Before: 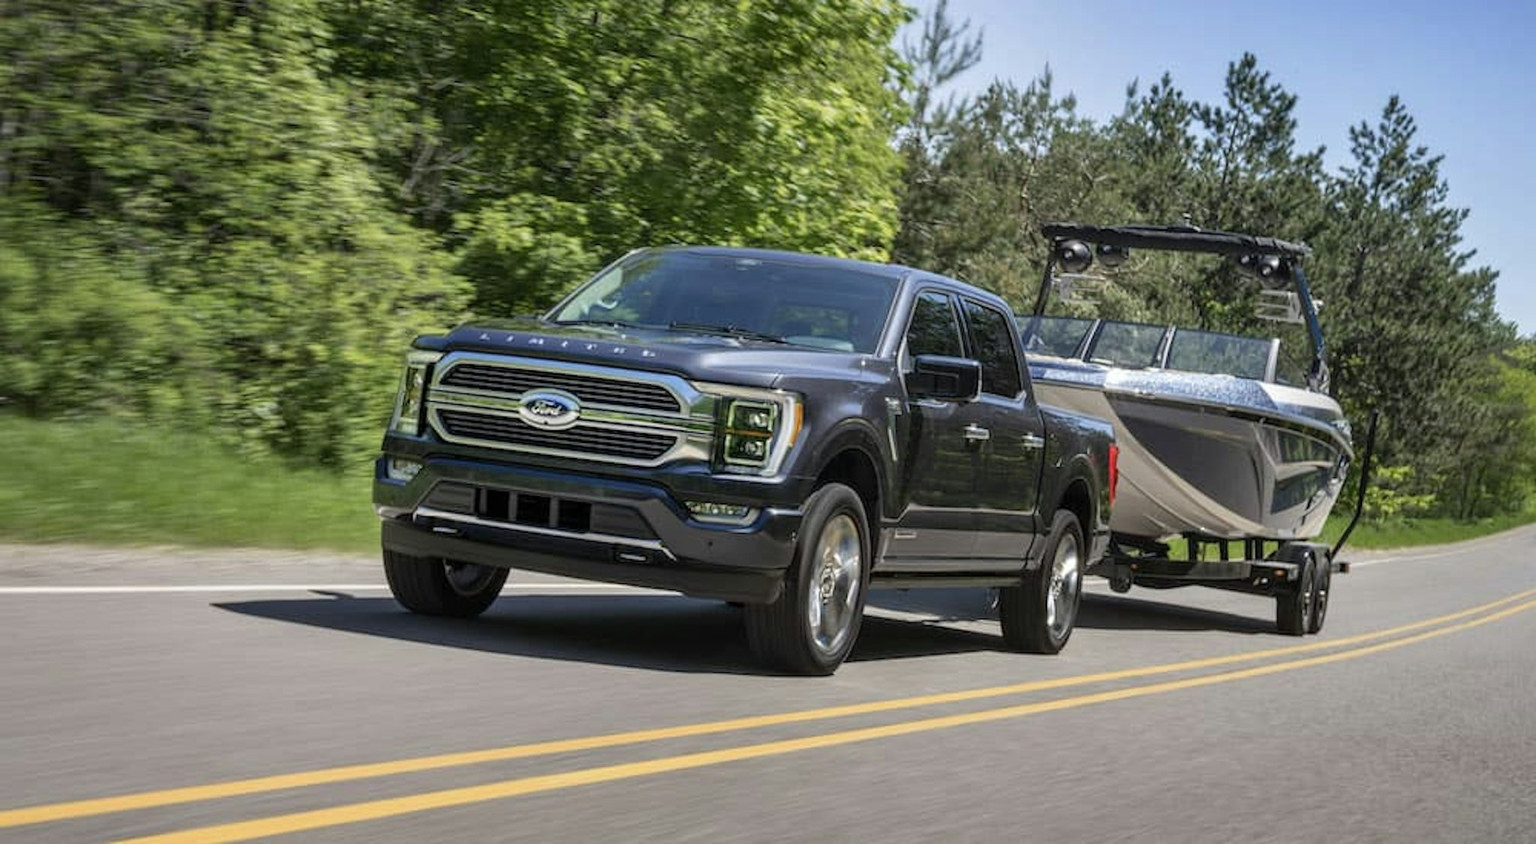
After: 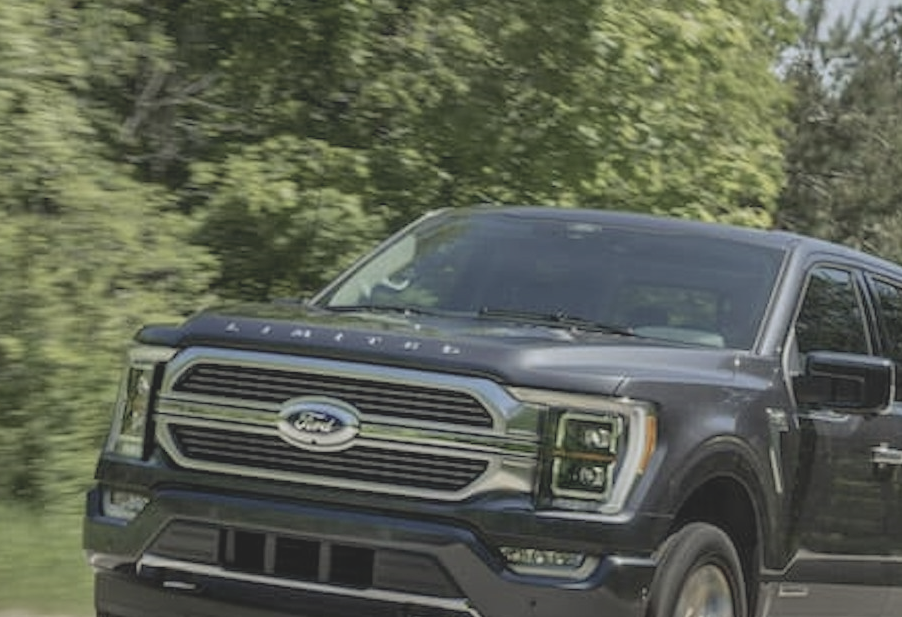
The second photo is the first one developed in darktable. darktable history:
crop: left 20.248%, top 10.86%, right 35.675%, bottom 34.321%
contrast brightness saturation: contrast -0.26, saturation -0.43
color balance rgb: saturation formula JzAzBz (2021)
rgb curve: curves: ch2 [(0, 0) (0.567, 0.512) (1, 1)], mode RGB, independent channels
